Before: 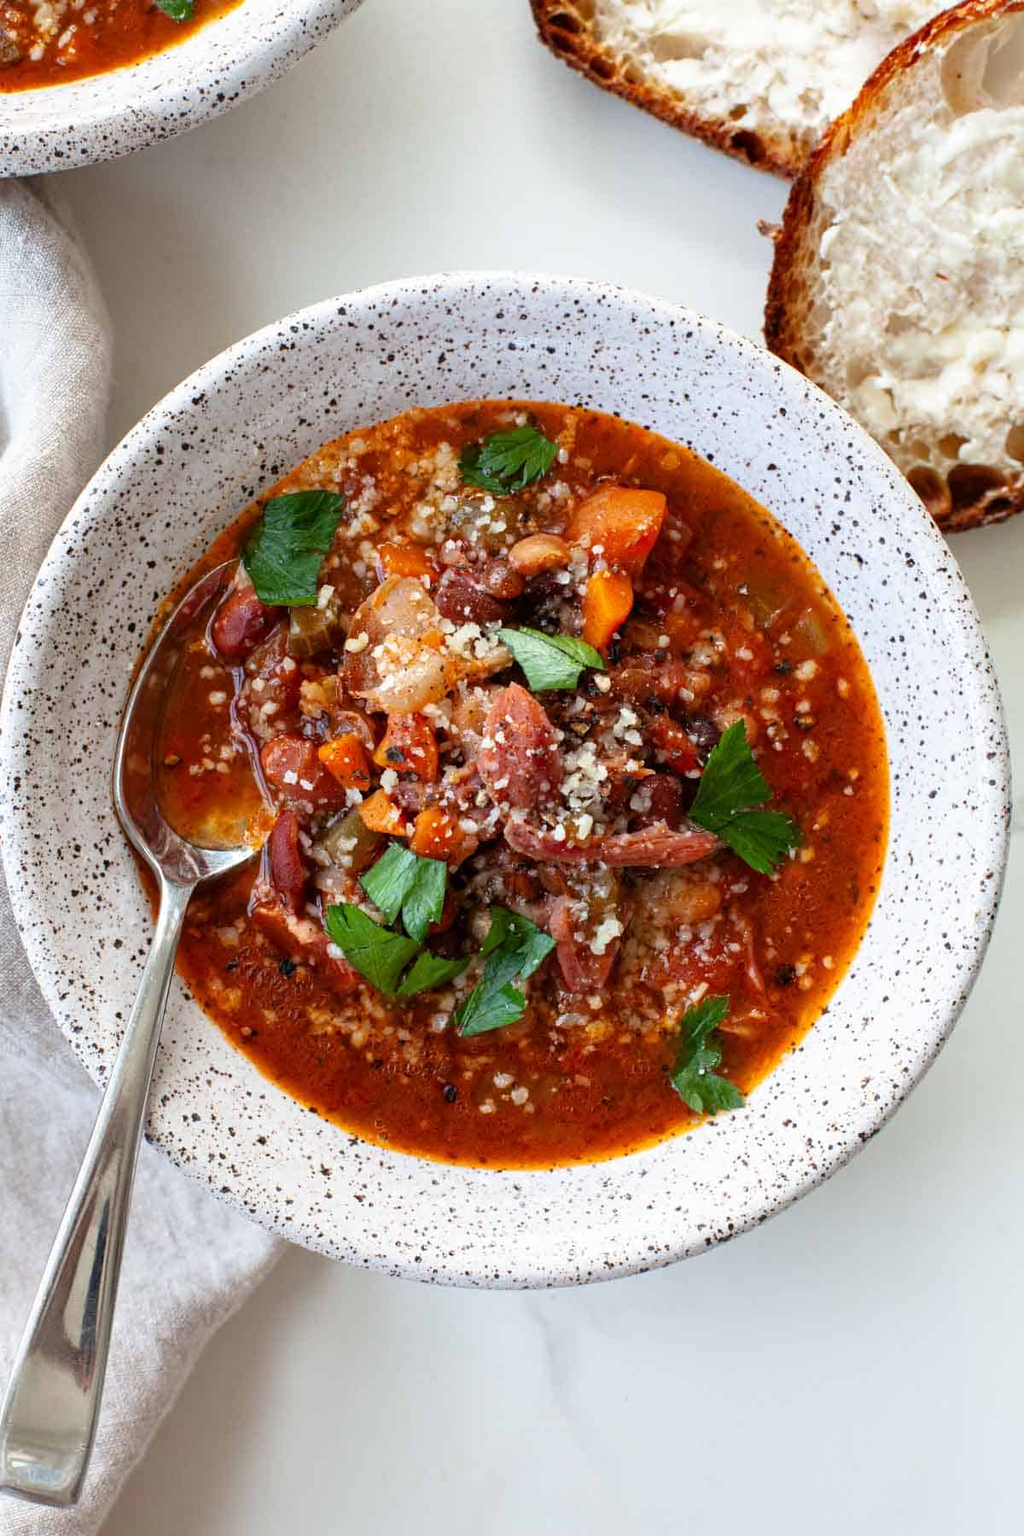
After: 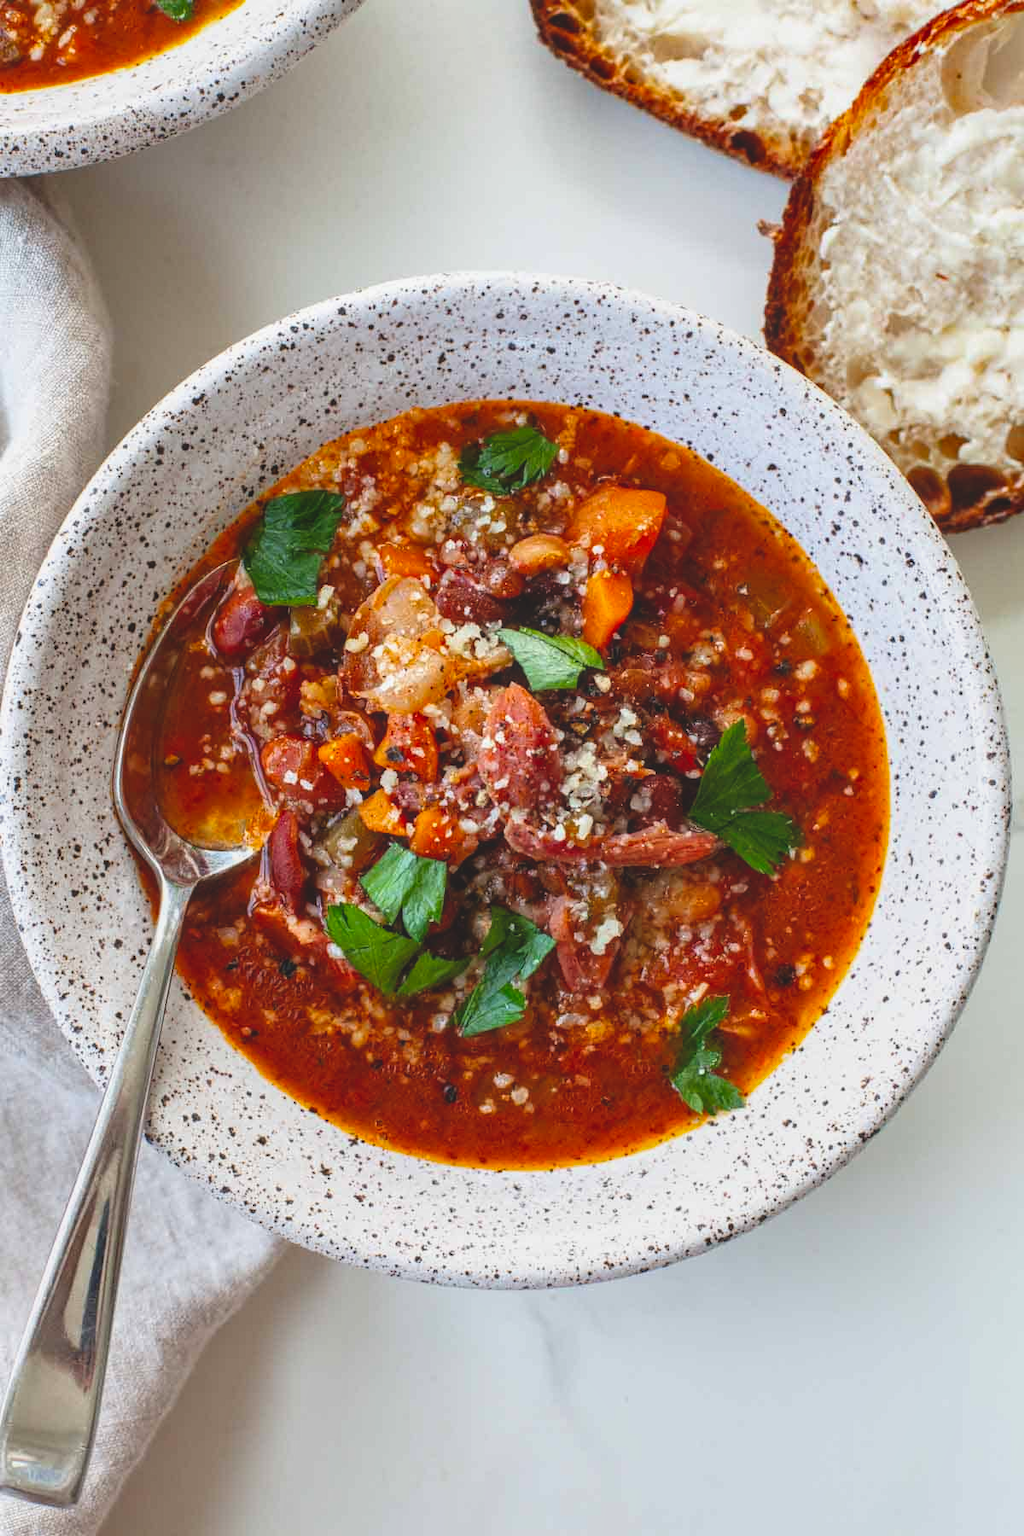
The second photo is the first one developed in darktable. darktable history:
color balance rgb: perceptual saturation grading › global saturation 25.196%, contrast -9.363%
local contrast: on, module defaults
exposure: black level correction -0.015, compensate exposure bias true, compensate highlight preservation false
